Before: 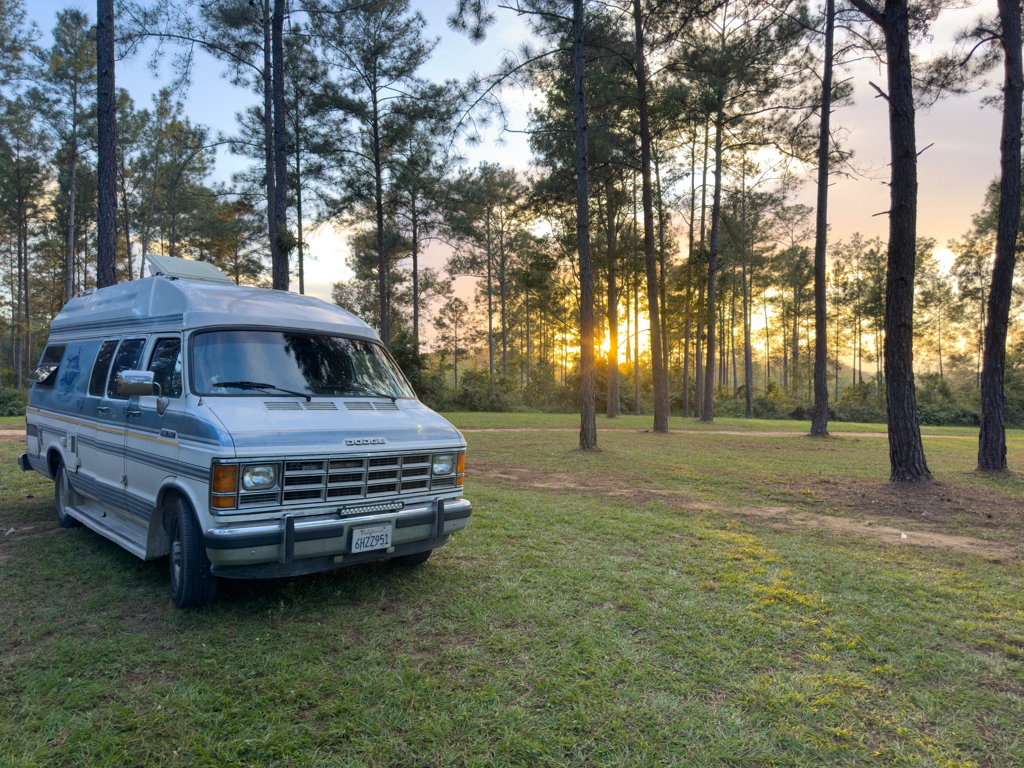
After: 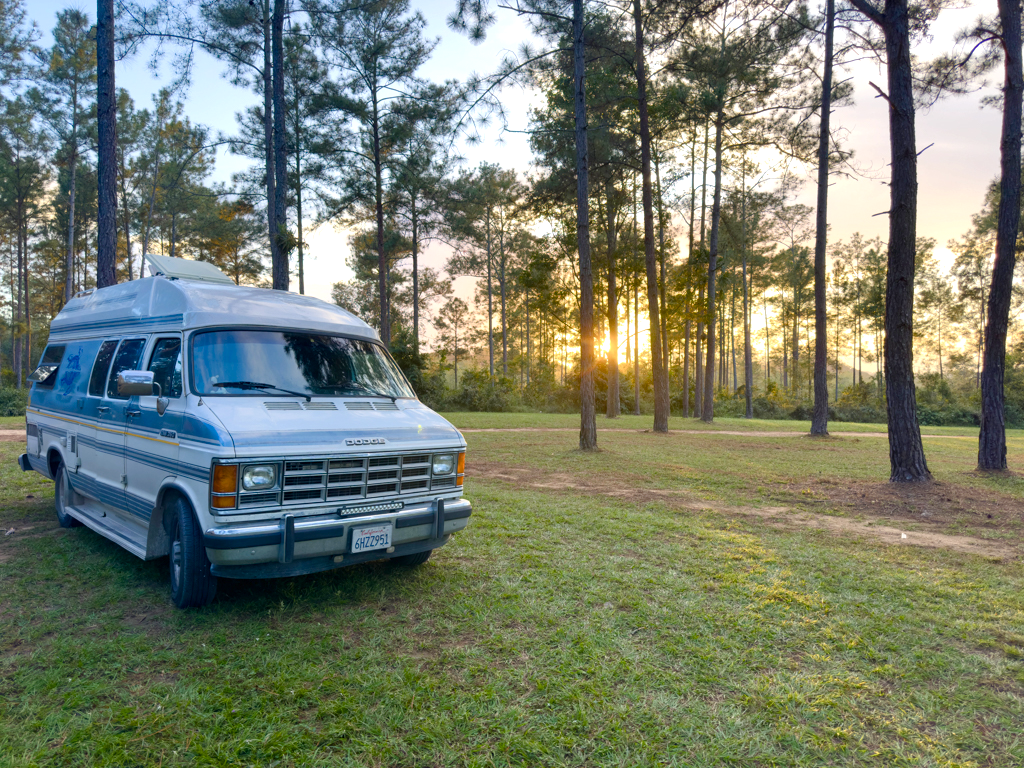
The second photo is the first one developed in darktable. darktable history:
exposure: exposure 0.343 EV, compensate highlight preservation false
color balance rgb: linear chroma grading › shadows 31.666%, linear chroma grading › global chroma -2.596%, linear chroma grading › mid-tones 4.166%, perceptual saturation grading › global saturation -0.092%, perceptual saturation grading › highlights -25.003%, perceptual saturation grading › shadows 29.824%, global vibrance 14.764%
